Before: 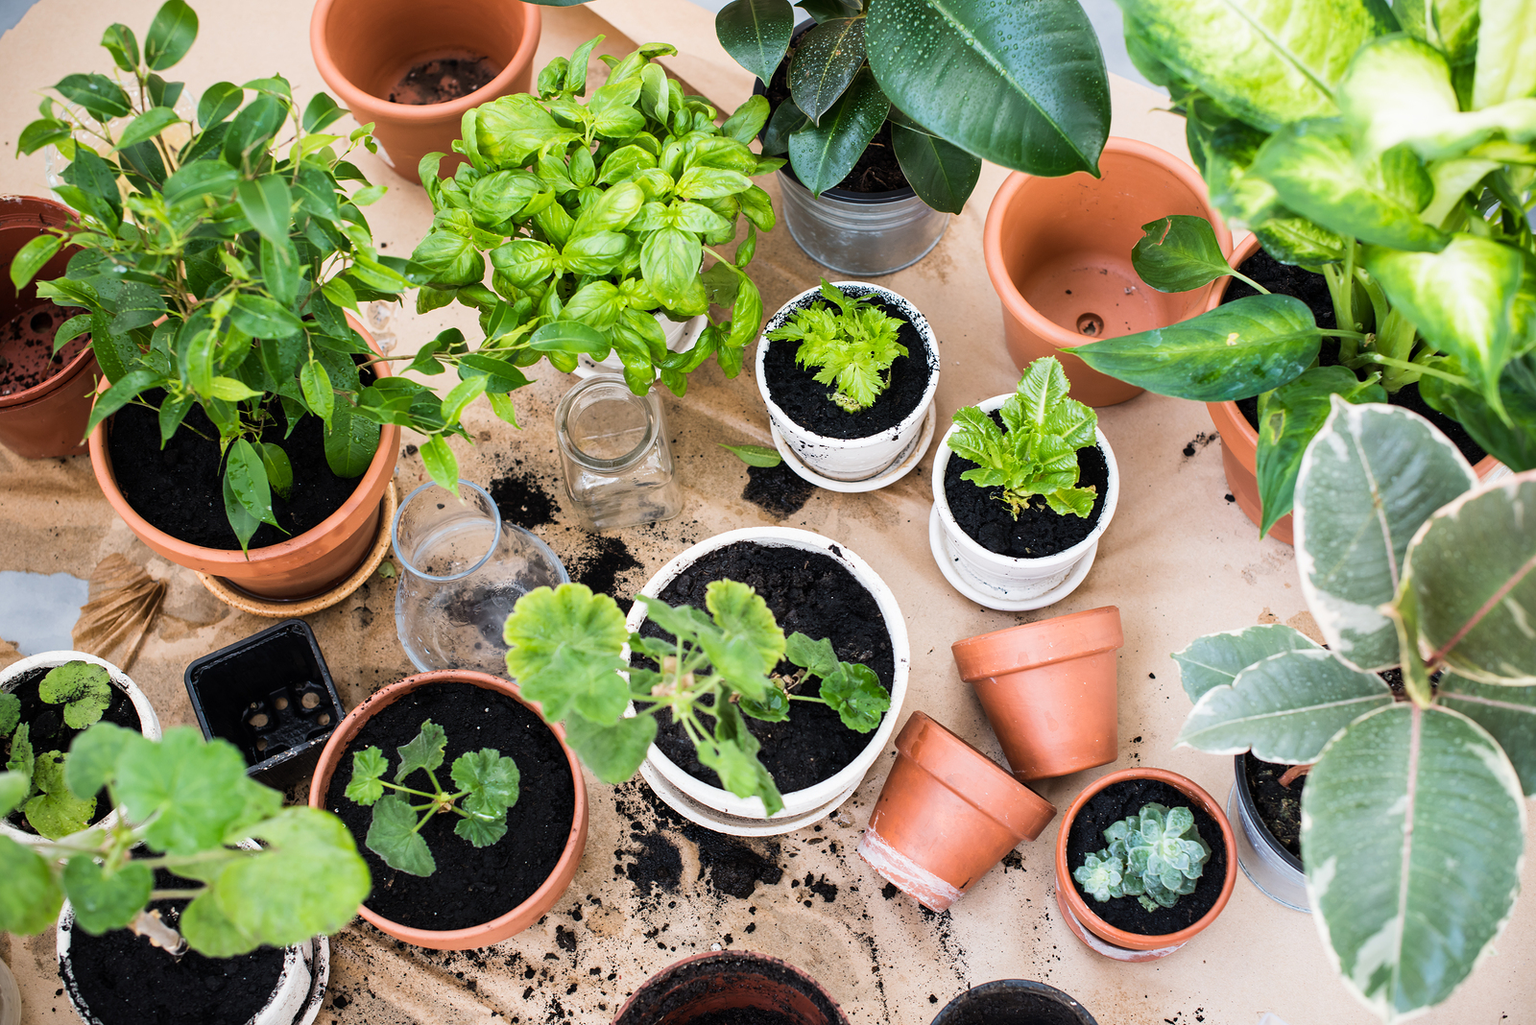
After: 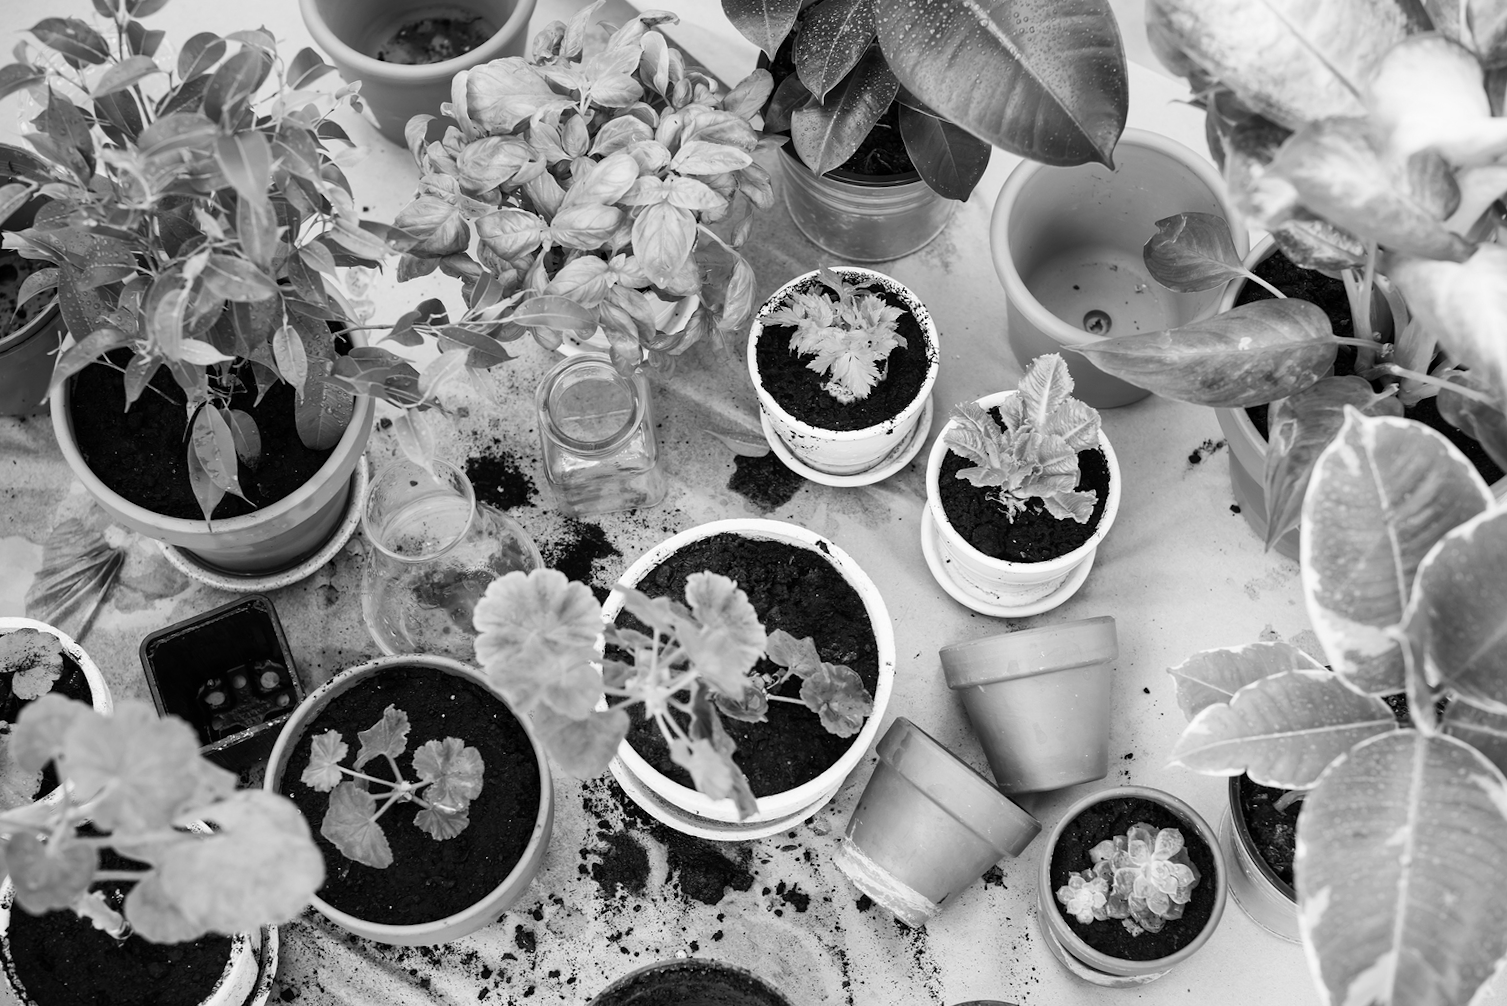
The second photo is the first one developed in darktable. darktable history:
monochrome: on, module defaults
crop and rotate: angle -2.38°
color correction: highlights a* 10.32, highlights b* 14.66, shadows a* -9.59, shadows b* -15.02
